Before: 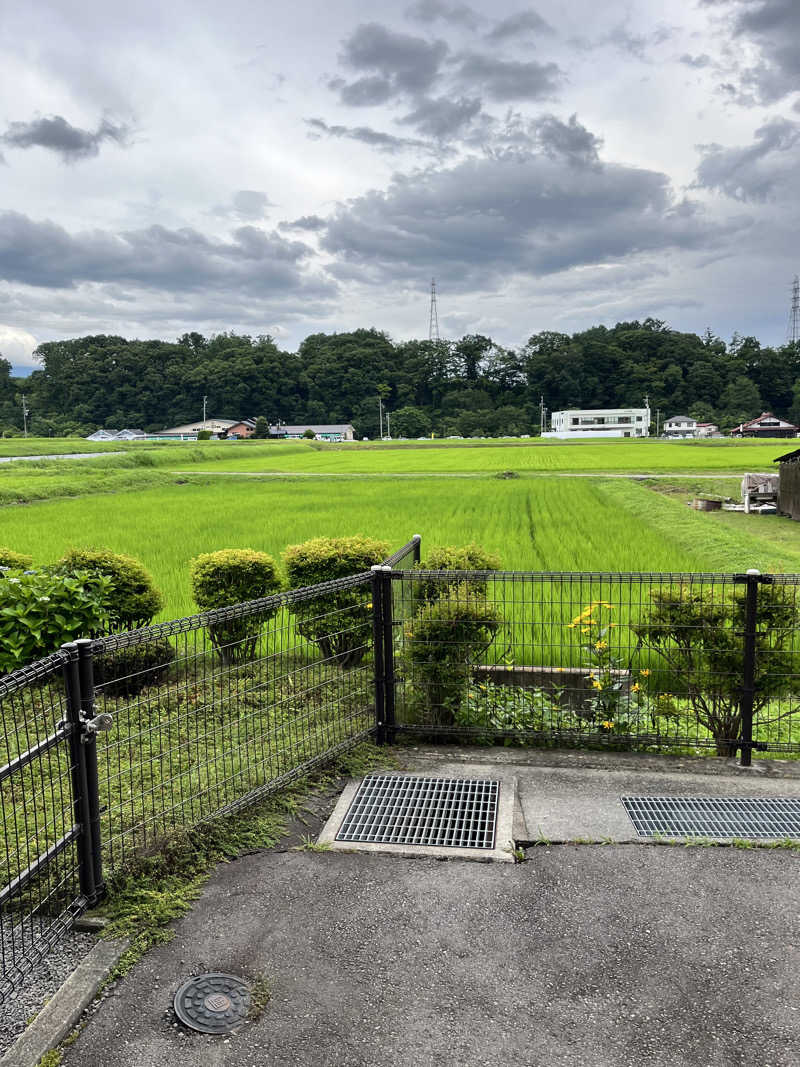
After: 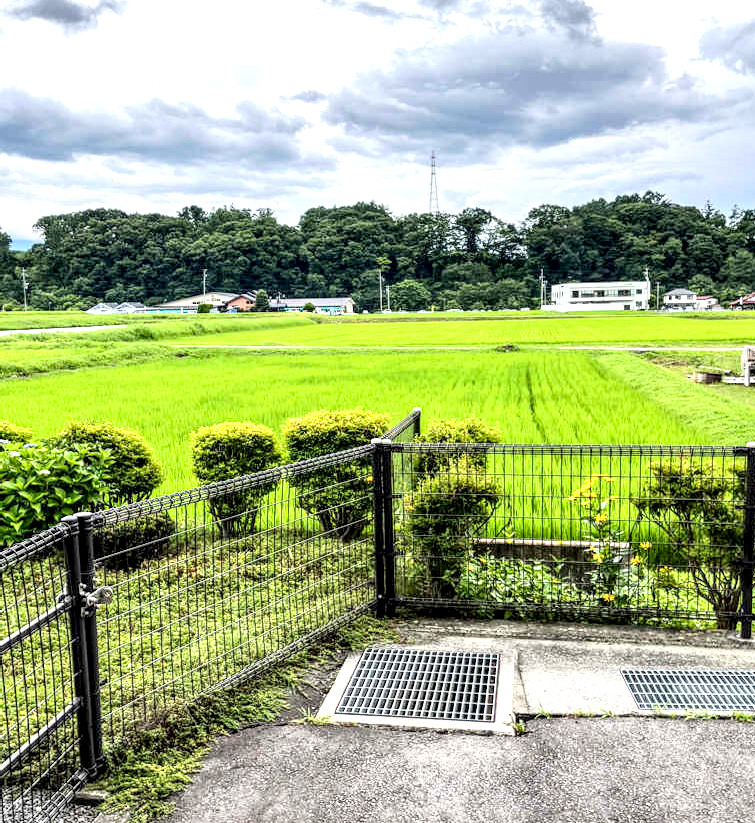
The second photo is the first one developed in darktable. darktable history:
local contrast: highlights 16%, detail 185%
contrast brightness saturation: saturation 0.096
base curve: curves: ch0 [(0, 0) (0.204, 0.334) (0.55, 0.733) (1, 1)]
crop and rotate: angle 0.041°, top 11.894%, right 5.418%, bottom 10.823%
exposure: exposure 0.752 EV, compensate highlight preservation false
